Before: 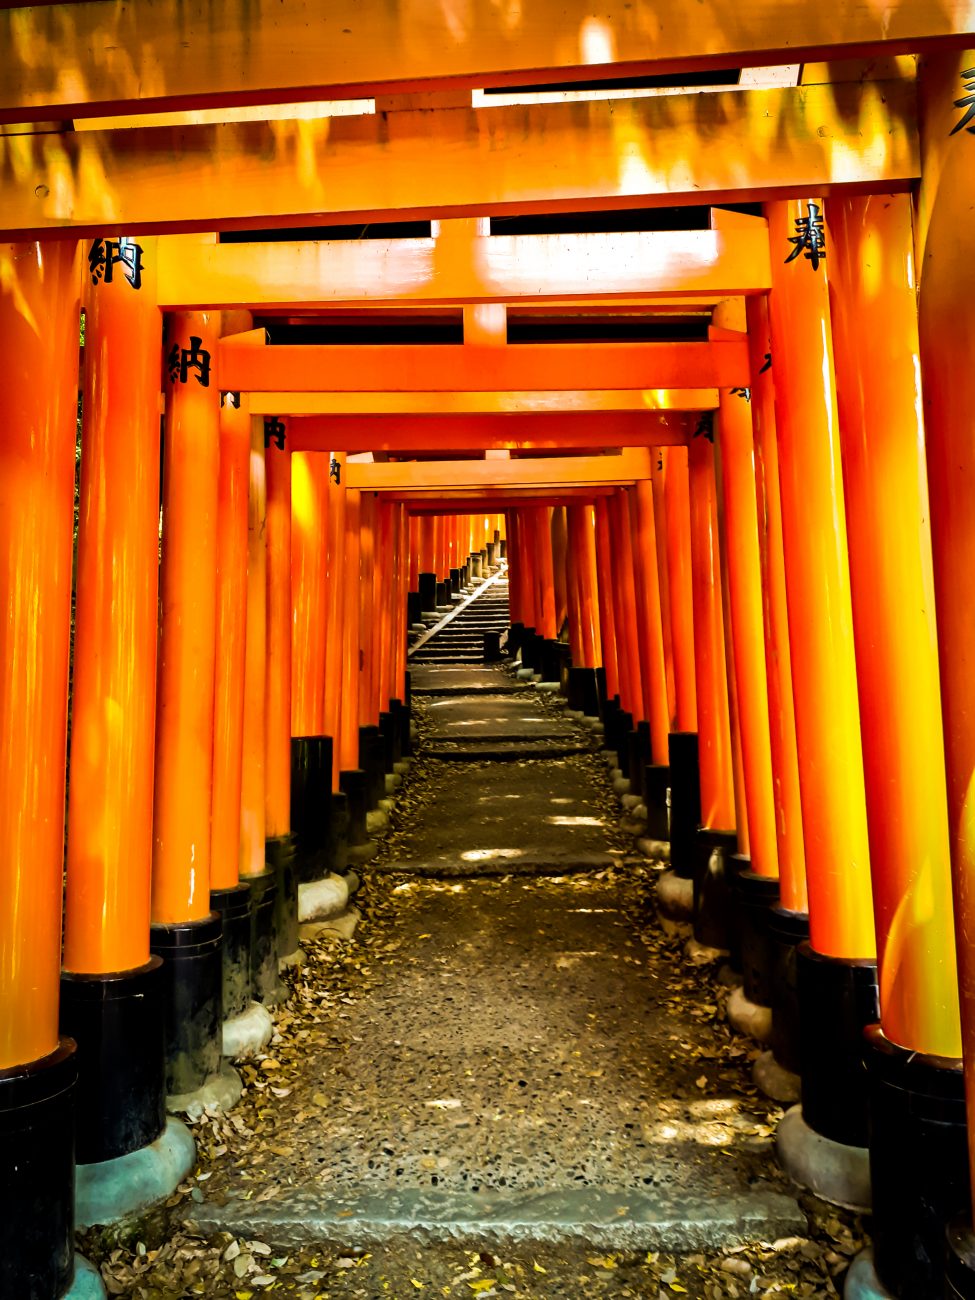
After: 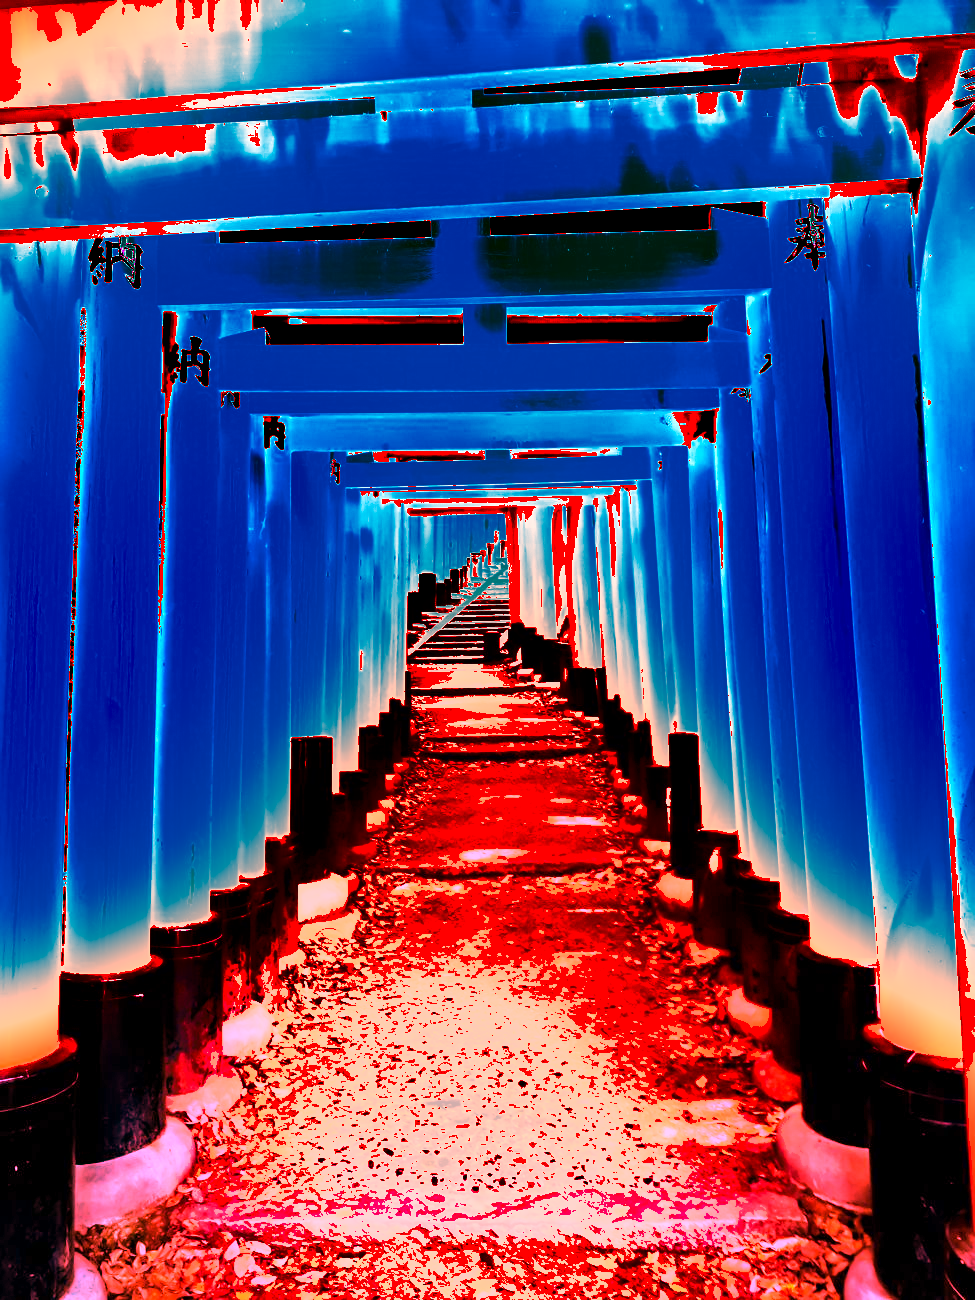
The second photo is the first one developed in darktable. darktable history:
white balance: red 4.26, blue 1.802
shadows and highlights: soften with gaussian
